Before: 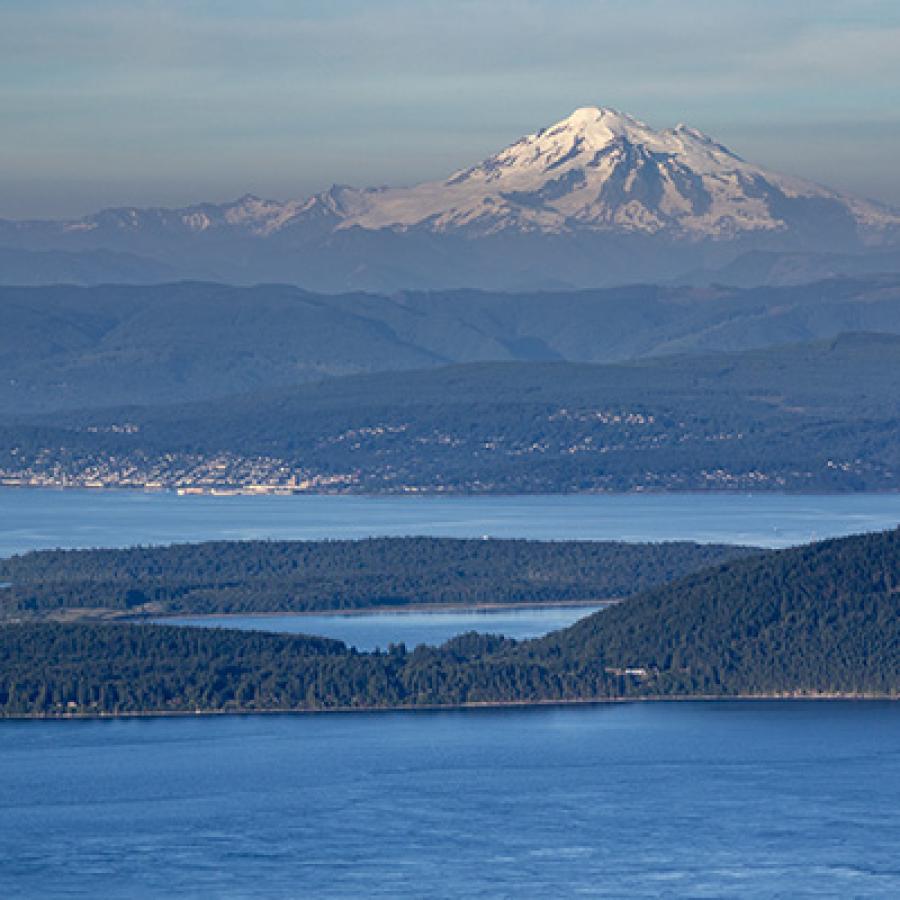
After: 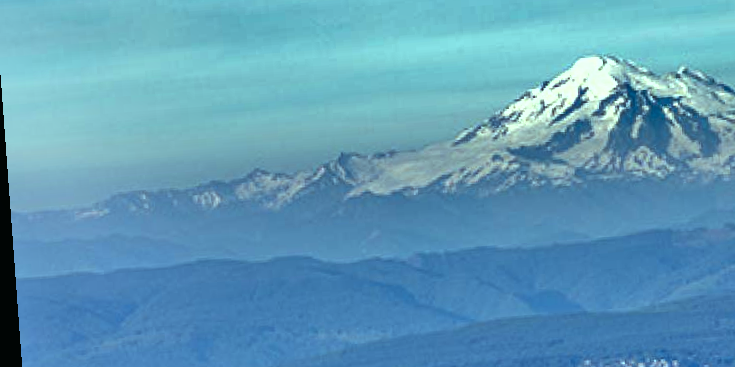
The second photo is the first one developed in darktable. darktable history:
shadows and highlights: white point adjustment -3.64, highlights -63.34, highlights color adjustment 42%, soften with gaussian
crop: left 0.579%, top 7.627%, right 23.167%, bottom 54.275%
rotate and perspective: rotation -4.25°, automatic cropping off
color balance: mode lift, gamma, gain (sRGB), lift [0.997, 0.979, 1.021, 1.011], gamma [1, 1.084, 0.916, 0.998], gain [1, 0.87, 1.13, 1.101], contrast 4.55%, contrast fulcrum 38.24%, output saturation 104.09%
exposure: black level correction 0, exposure 0.7 EV, compensate exposure bias true, compensate highlight preservation false
